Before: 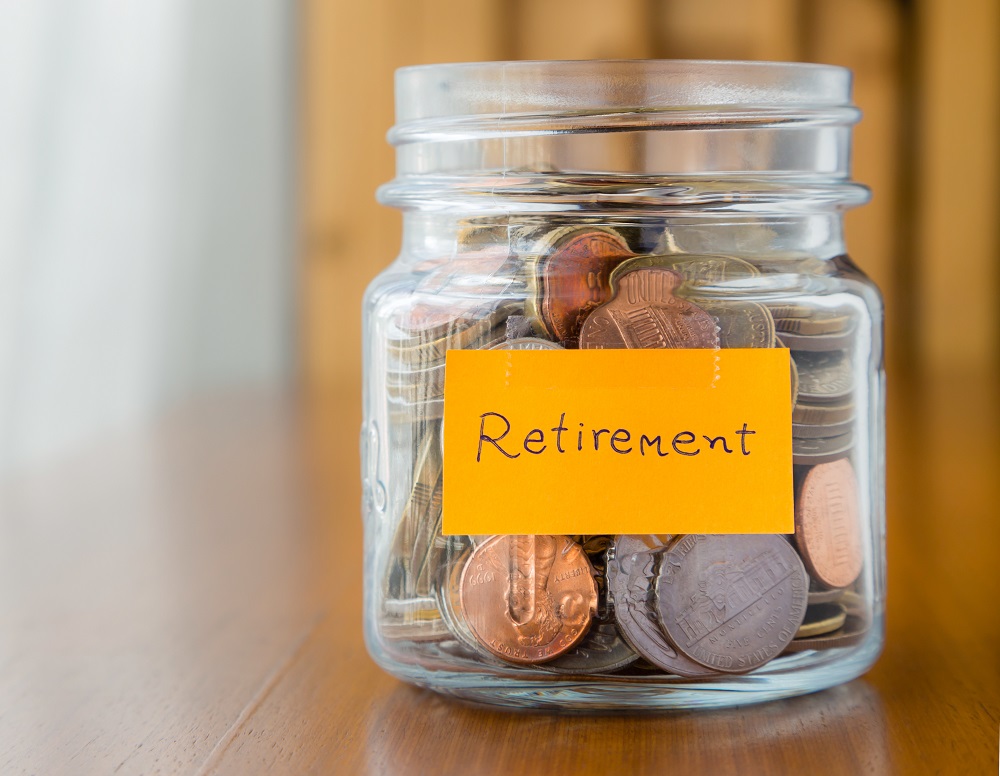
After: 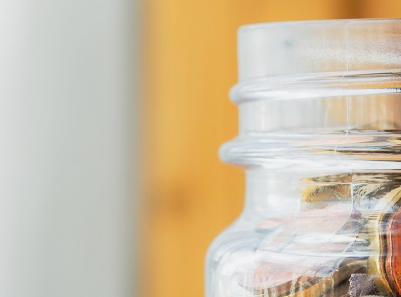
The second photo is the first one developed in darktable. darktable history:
tone curve: curves: ch0 [(0, 0.013) (0.074, 0.044) (0.251, 0.234) (0.472, 0.511) (0.63, 0.752) (0.746, 0.866) (0.899, 0.956) (1, 1)]; ch1 [(0, 0) (0.08, 0.08) (0.347, 0.394) (0.455, 0.441) (0.5, 0.5) (0.517, 0.53) (0.563, 0.611) (0.617, 0.682) (0.756, 0.788) (0.92, 0.92) (1, 1)]; ch2 [(0, 0) (0.096, 0.056) (0.304, 0.204) (0.5, 0.5) (0.539, 0.575) (0.597, 0.644) (0.92, 0.92) (1, 1)], preserve colors none
crop: left 15.743%, top 5.463%, right 44.082%, bottom 56.194%
tone equalizer: -8 EV 0.274 EV, -7 EV 0.433 EV, -6 EV 0.421 EV, -5 EV 0.247 EV, -3 EV -0.245 EV, -2 EV -0.4 EV, -1 EV -0.393 EV, +0 EV -0.239 EV, edges refinement/feathering 500, mask exposure compensation -1.57 EV, preserve details no
